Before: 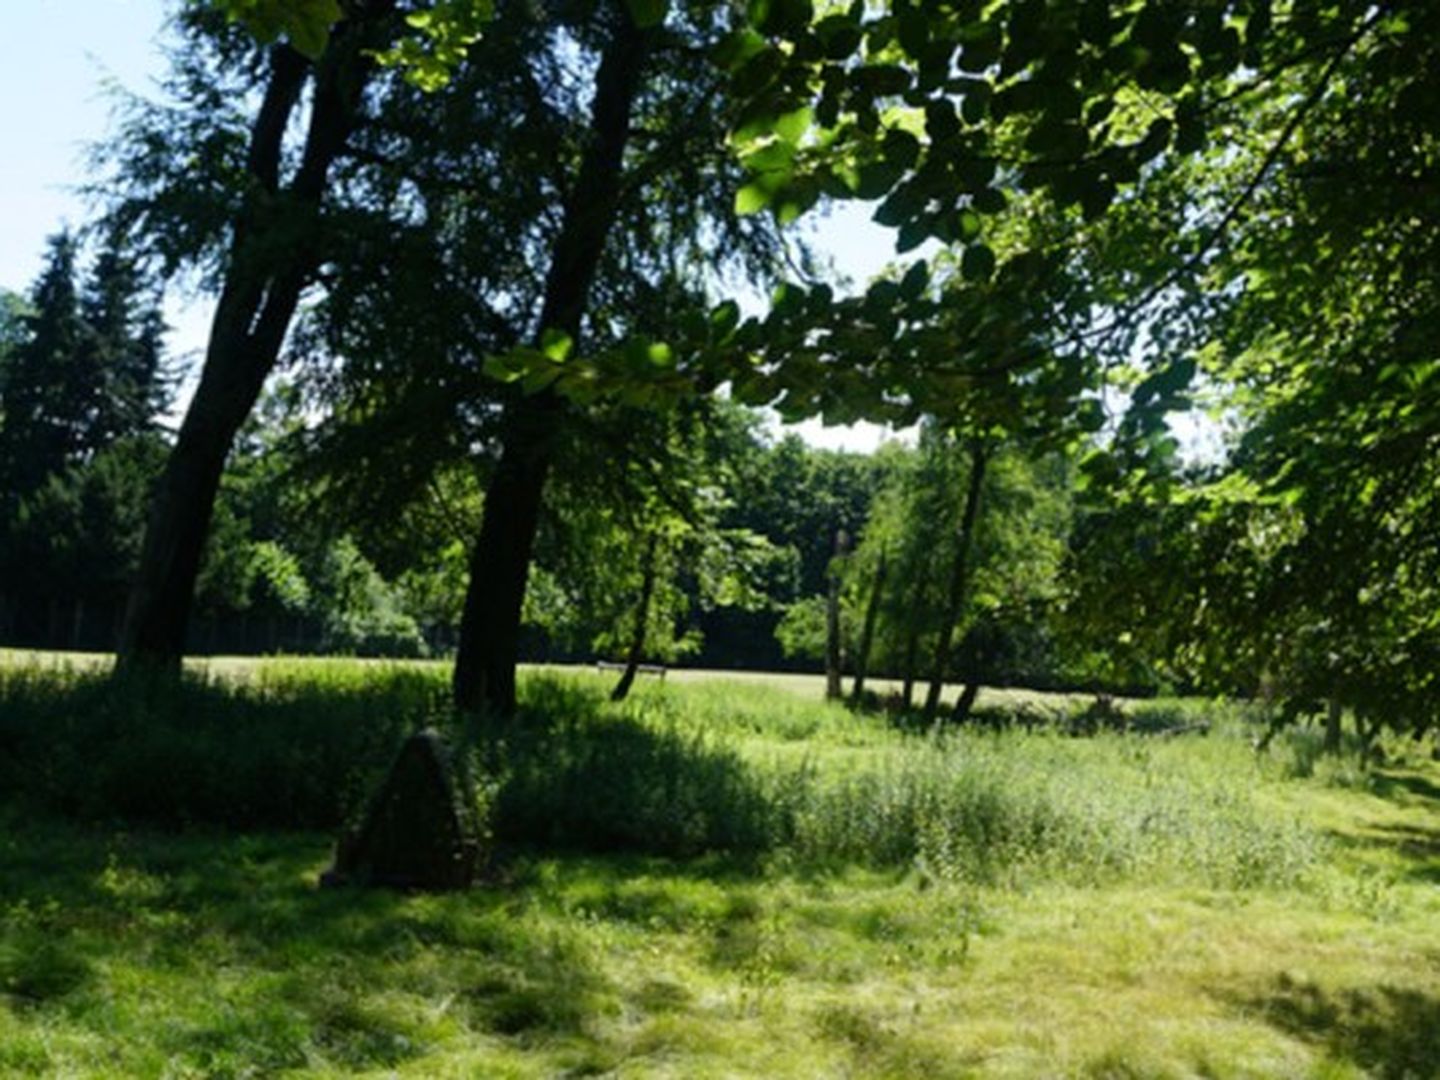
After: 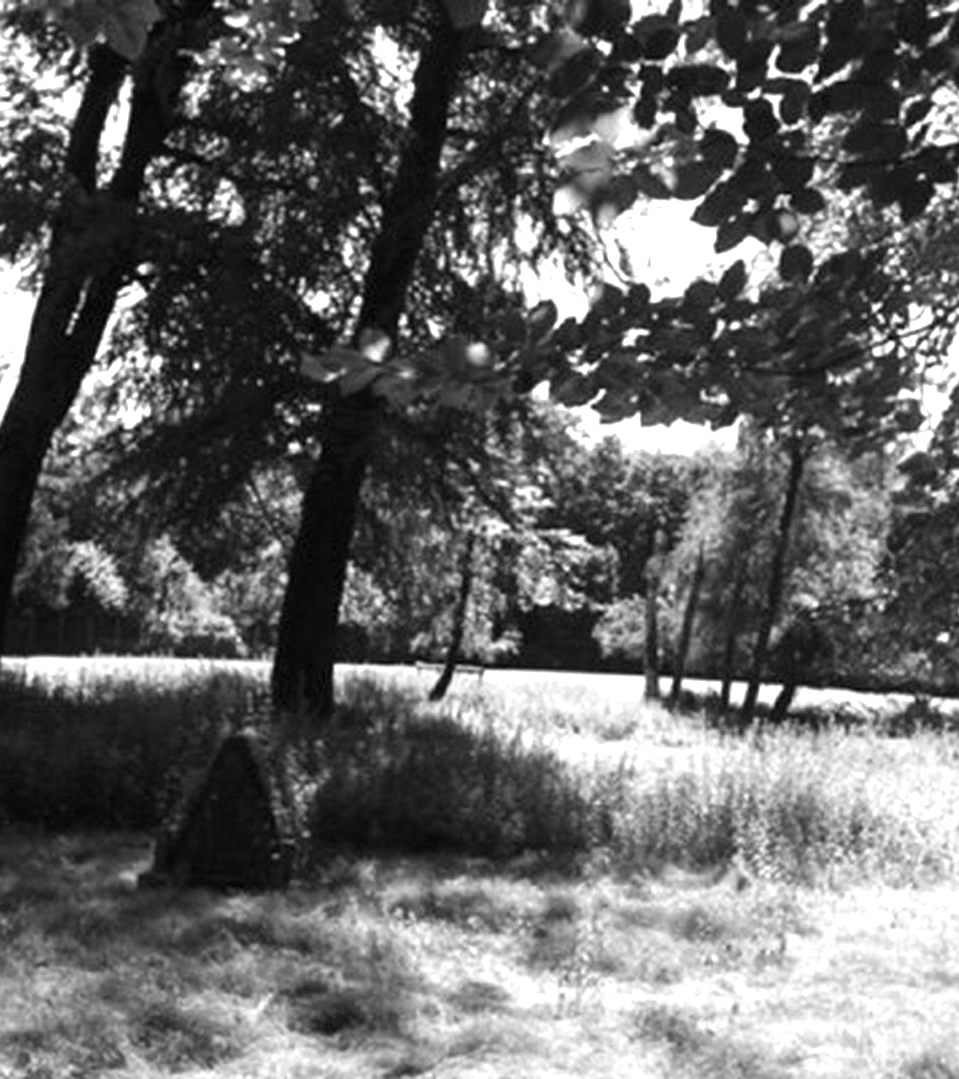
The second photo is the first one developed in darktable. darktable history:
exposure: exposure 1 EV, compensate highlight preservation false
shadows and highlights: shadows 4.1, highlights -17.6, soften with gaussian
monochrome: on, module defaults
crop and rotate: left 12.648%, right 20.685%
